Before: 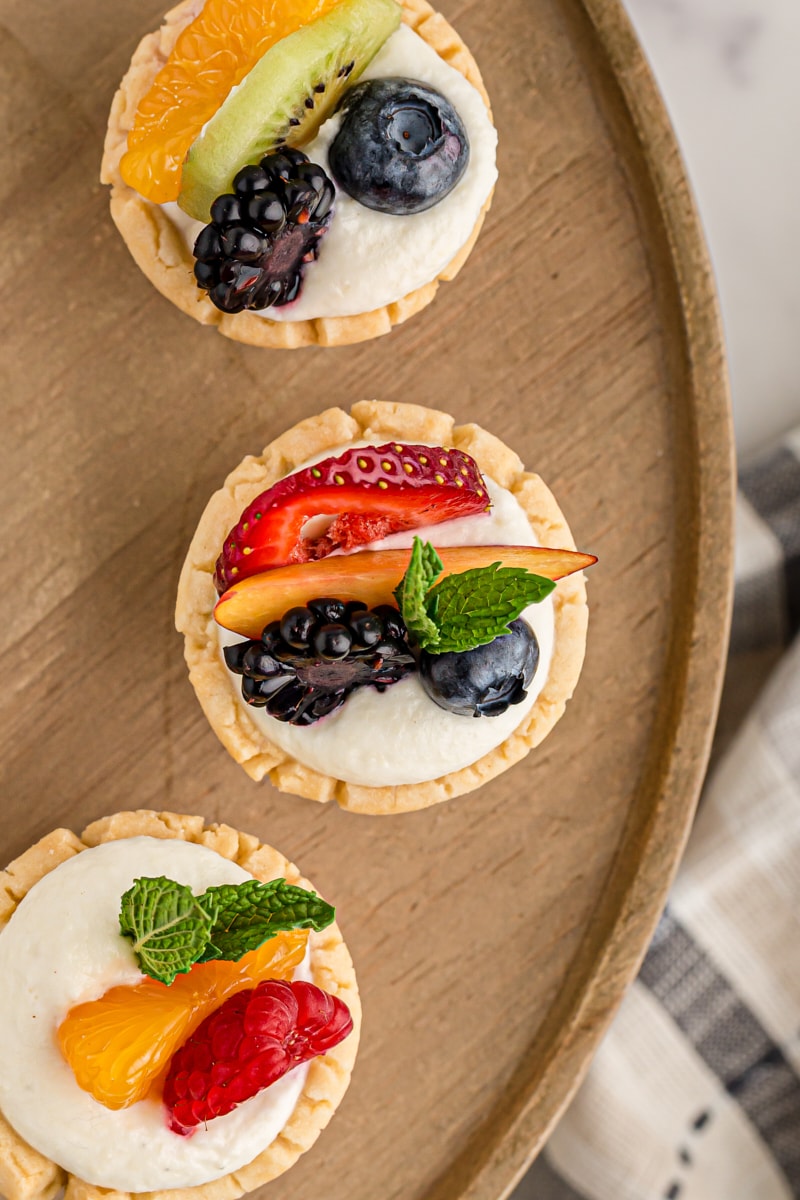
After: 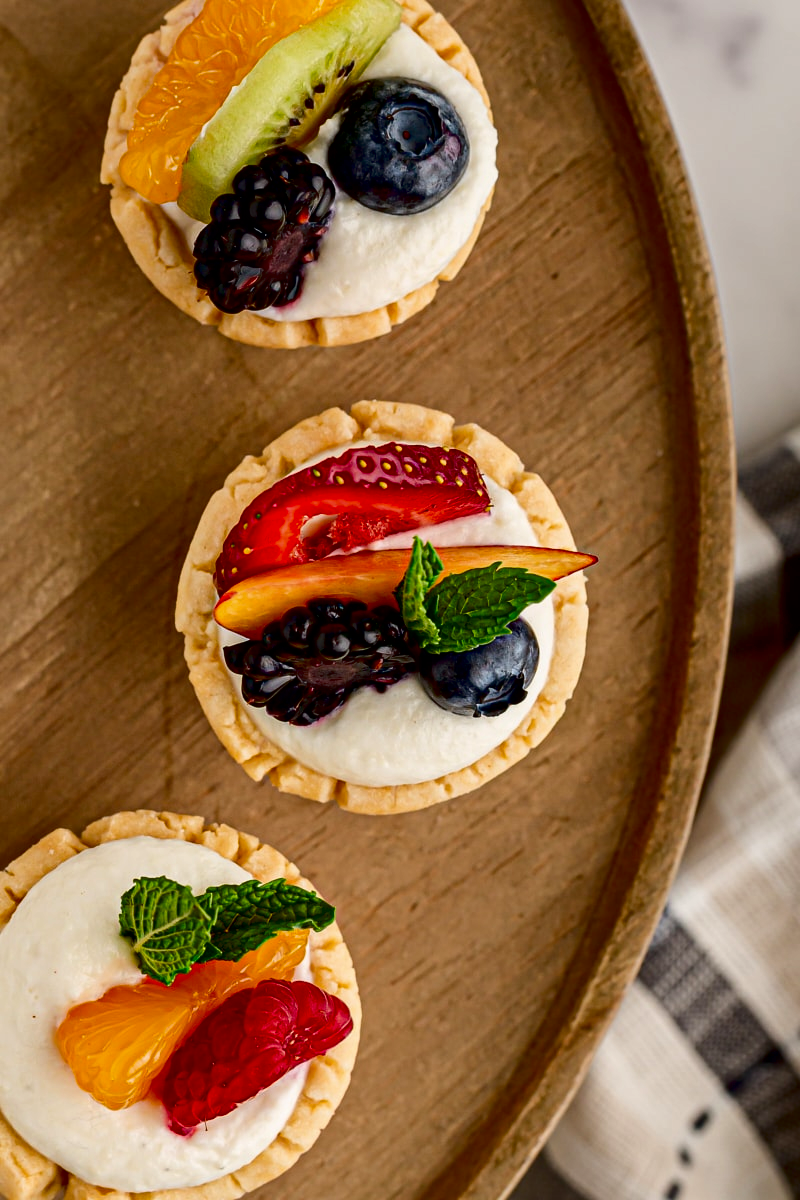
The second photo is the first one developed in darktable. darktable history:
contrast brightness saturation: contrast 0.13, brightness -0.229, saturation 0.148
exposure: black level correction 0.017, exposure -0.009 EV, compensate highlight preservation false
